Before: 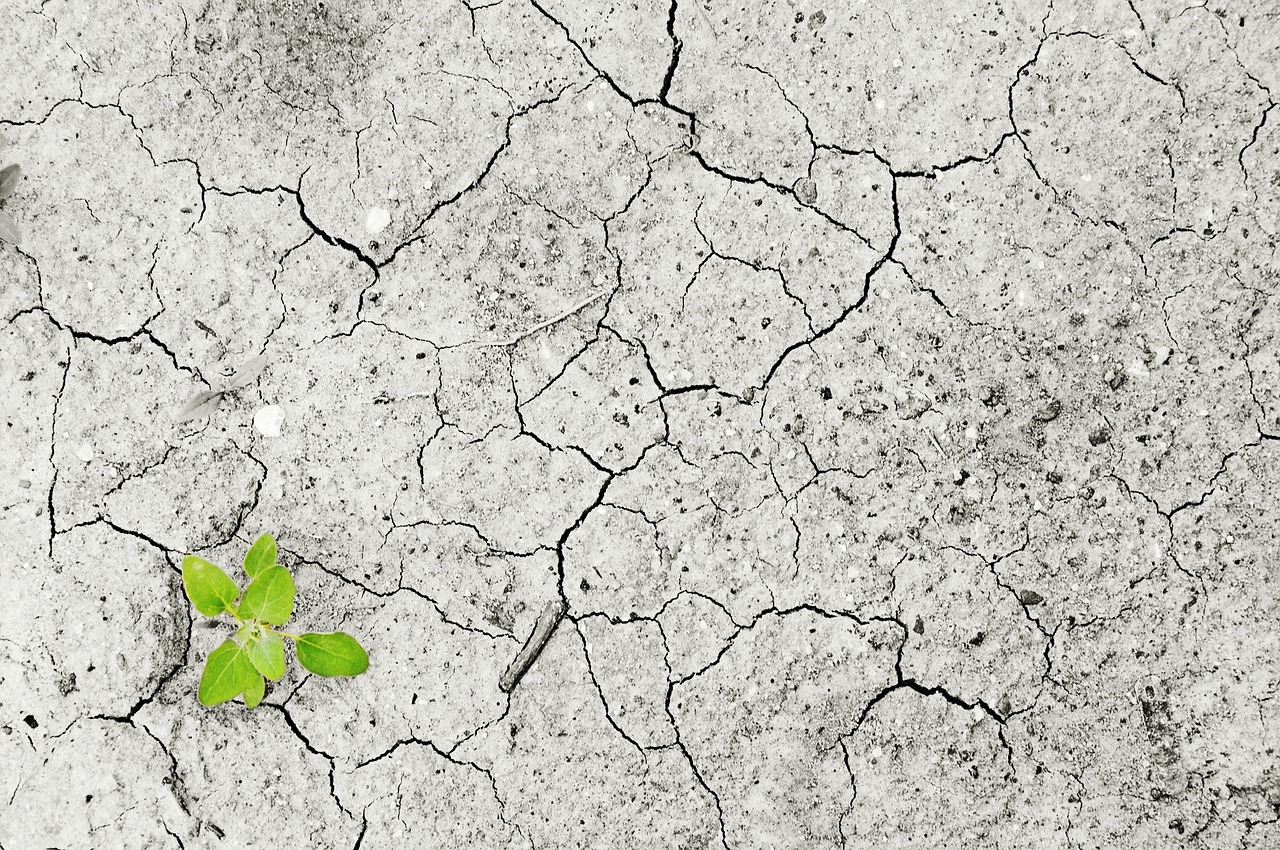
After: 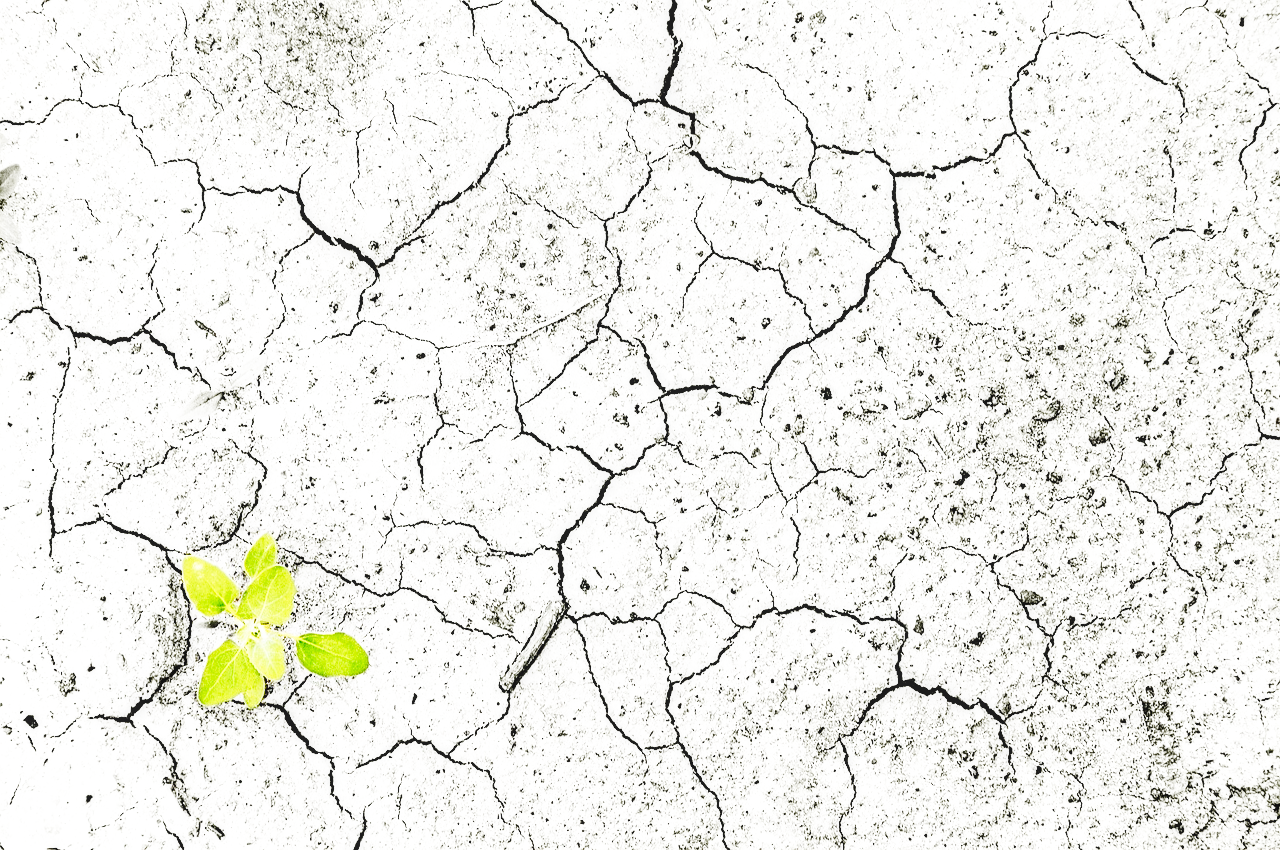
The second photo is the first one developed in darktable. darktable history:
base curve: curves: ch0 [(0, 0) (0, 0) (0.002, 0.001) (0.008, 0.003) (0.019, 0.011) (0.037, 0.037) (0.064, 0.11) (0.102, 0.232) (0.152, 0.379) (0.216, 0.524) (0.296, 0.665) (0.394, 0.789) (0.512, 0.881) (0.651, 0.945) (0.813, 0.986) (1, 1)], preserve colors none
exposure: black level correction 0.004, exposure 0.409 EV, compensate highlight preservation false
local contrast: detail 130%
